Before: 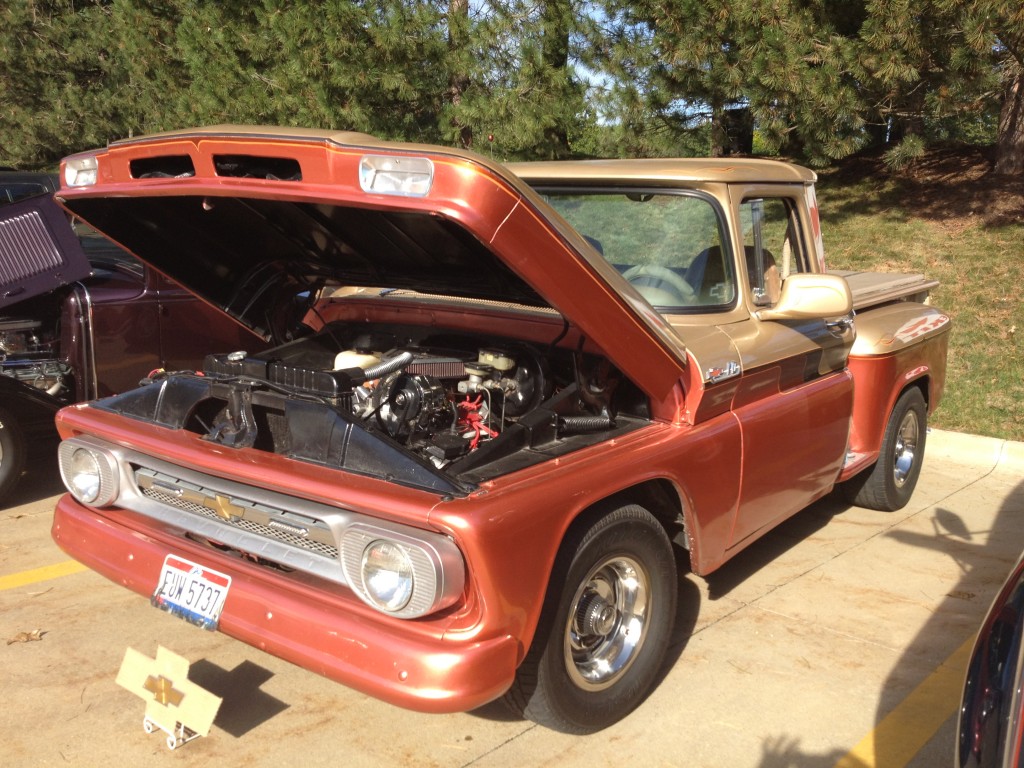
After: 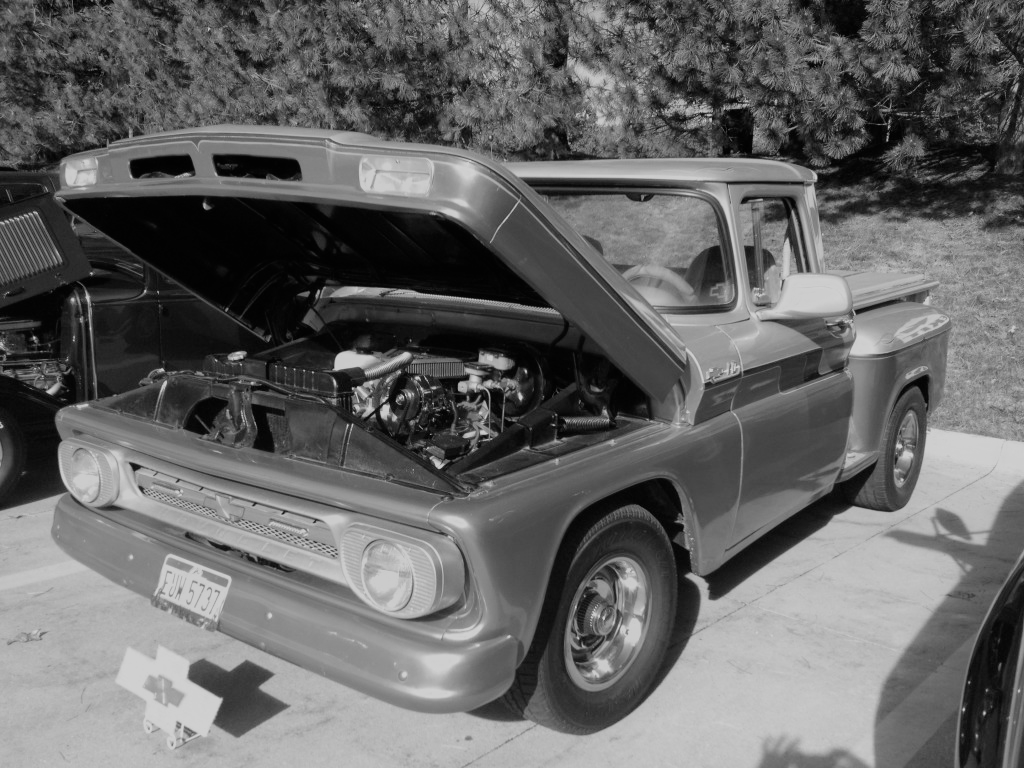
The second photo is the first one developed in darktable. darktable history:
filmic rgb: black relative exposure -7.65 EV, white relative exposure 4.56 EV, hardness 3.61
color zones: curves: ch0 [(0, 0.613) (0.01, 0.613) (0.245, 0.448) (0.498, 0.529) (0.642, 0.665) (0.879, 0.777) (0.99, 0.613)]; ch1 [(0, 0) (0.143, 0) (0.286, 0) (0.429, 0) (0.571, 0) (0.714, 0) (0.857, 0)], mix -138.01%
monochrome: a 30.25, b 92.03
